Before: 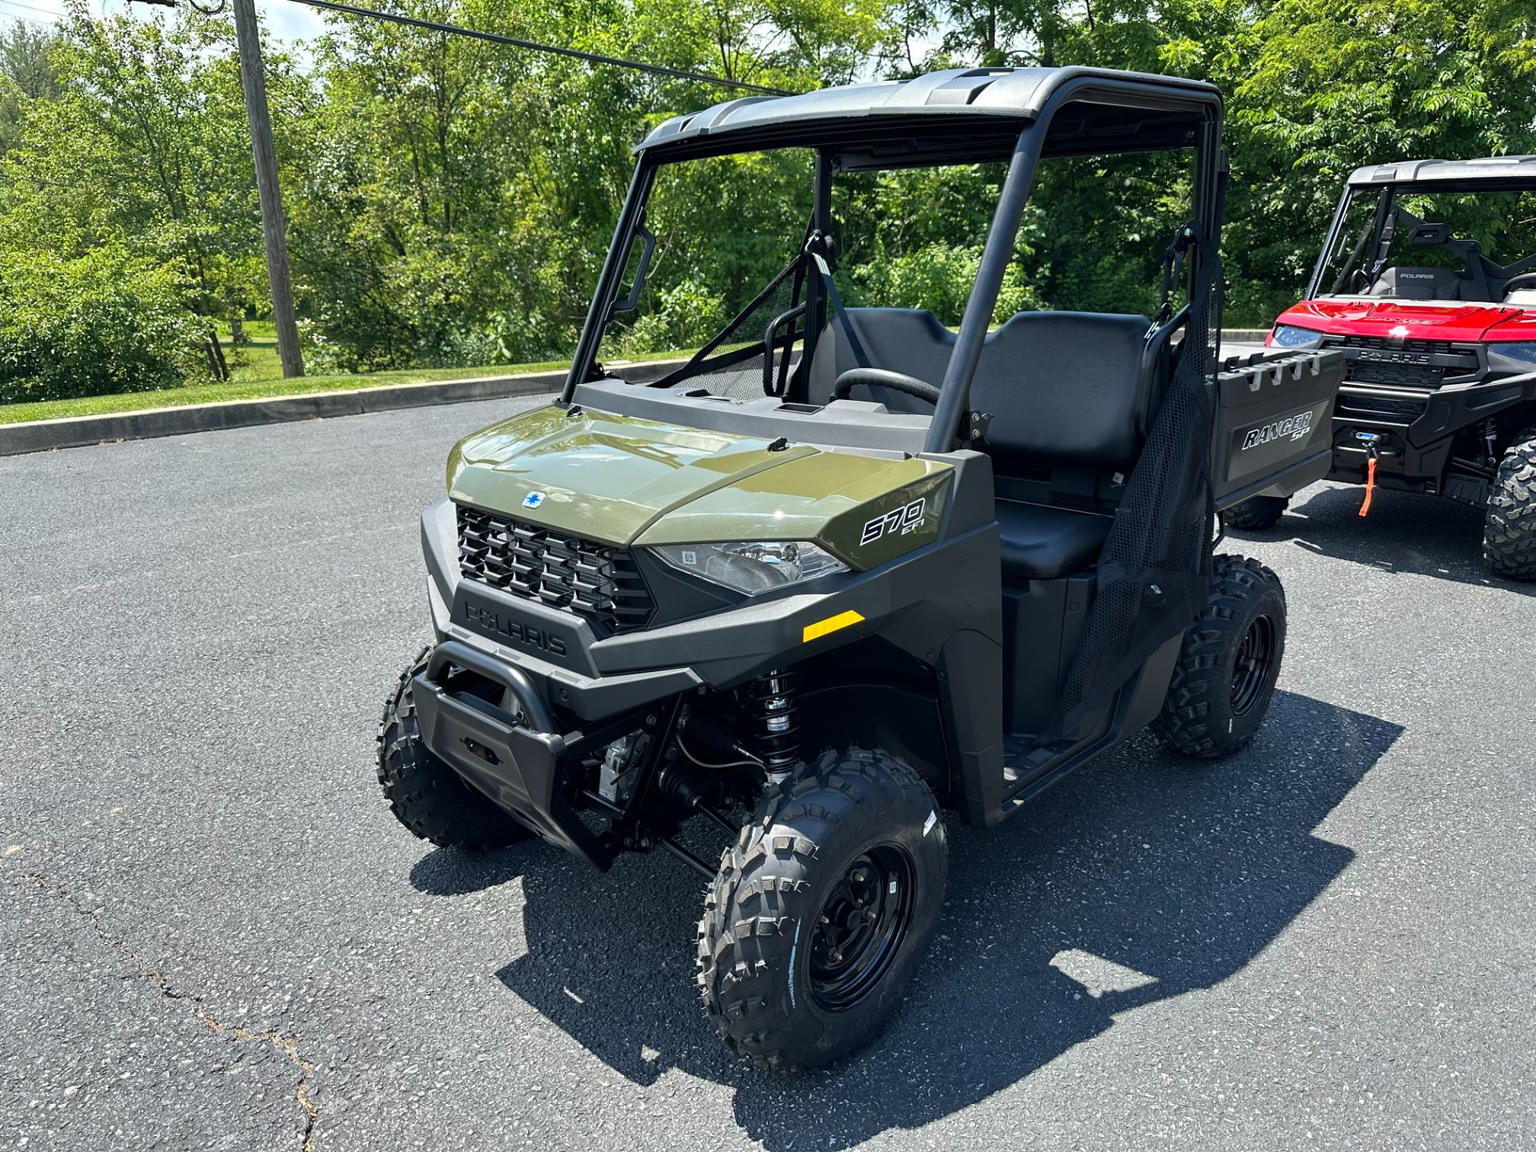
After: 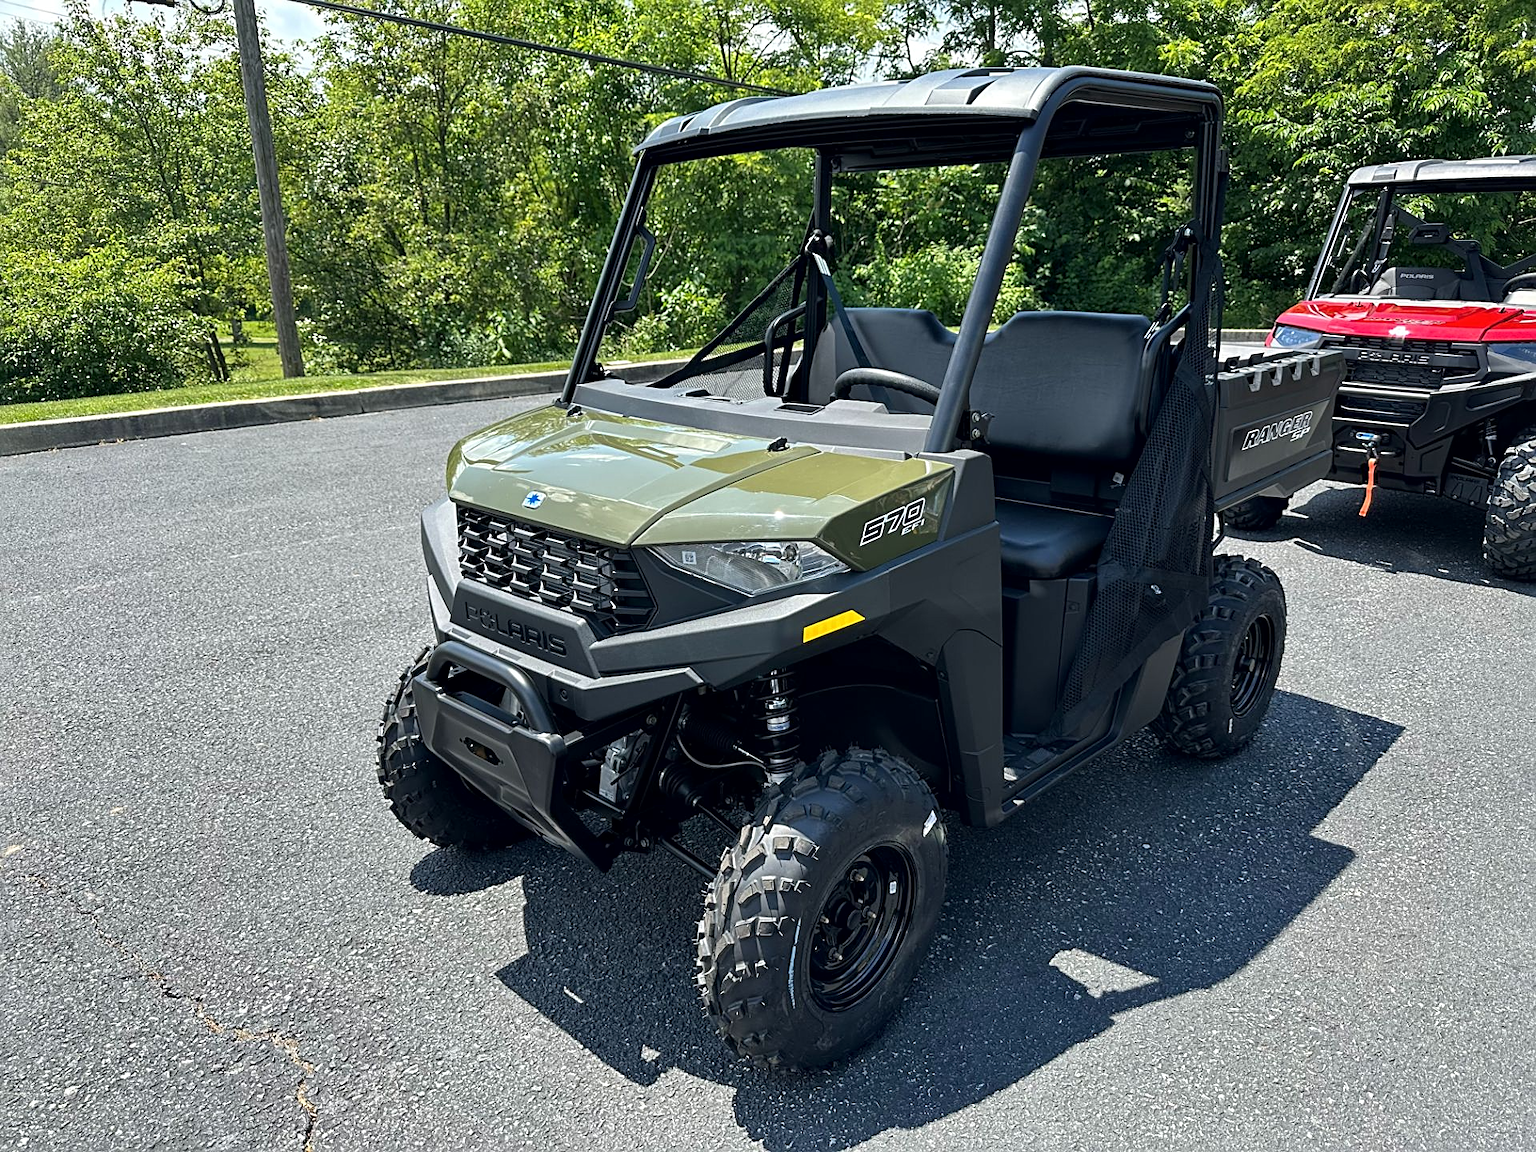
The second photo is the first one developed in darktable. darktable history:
sharpen: on, module defaults
local contrast: mode bilateral grid, contrast 21, coarseness 50, detail 119%, midtone range 0.2
